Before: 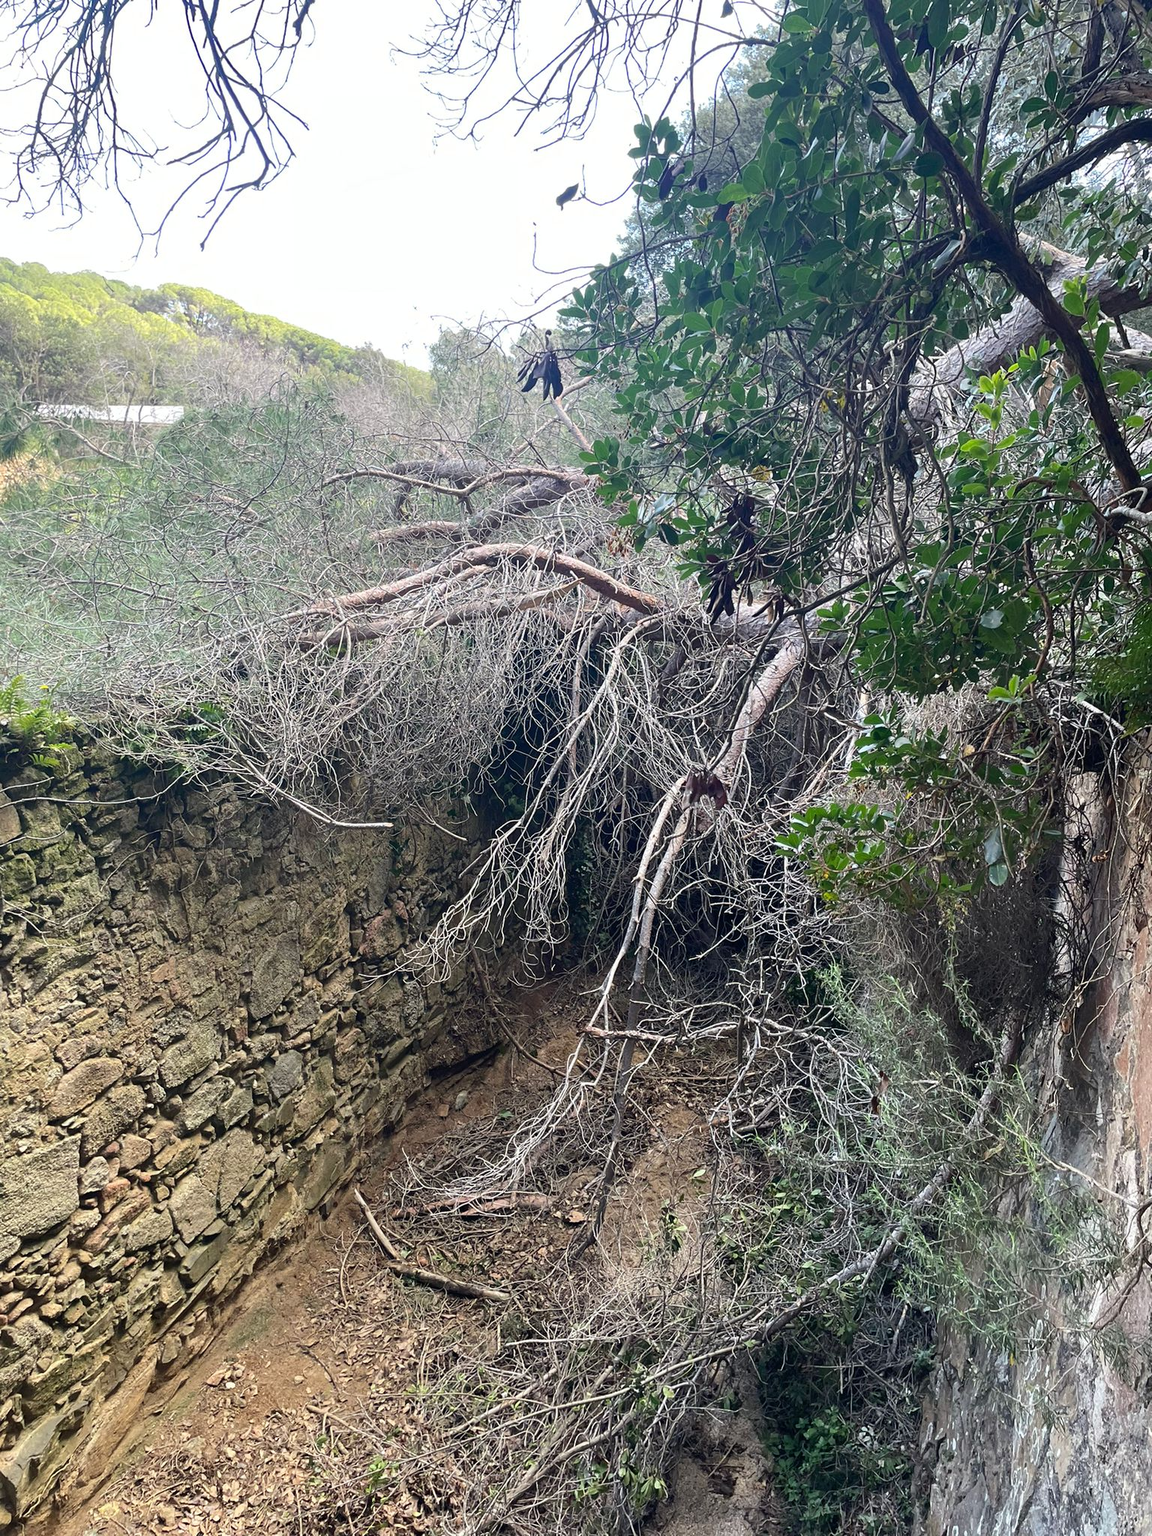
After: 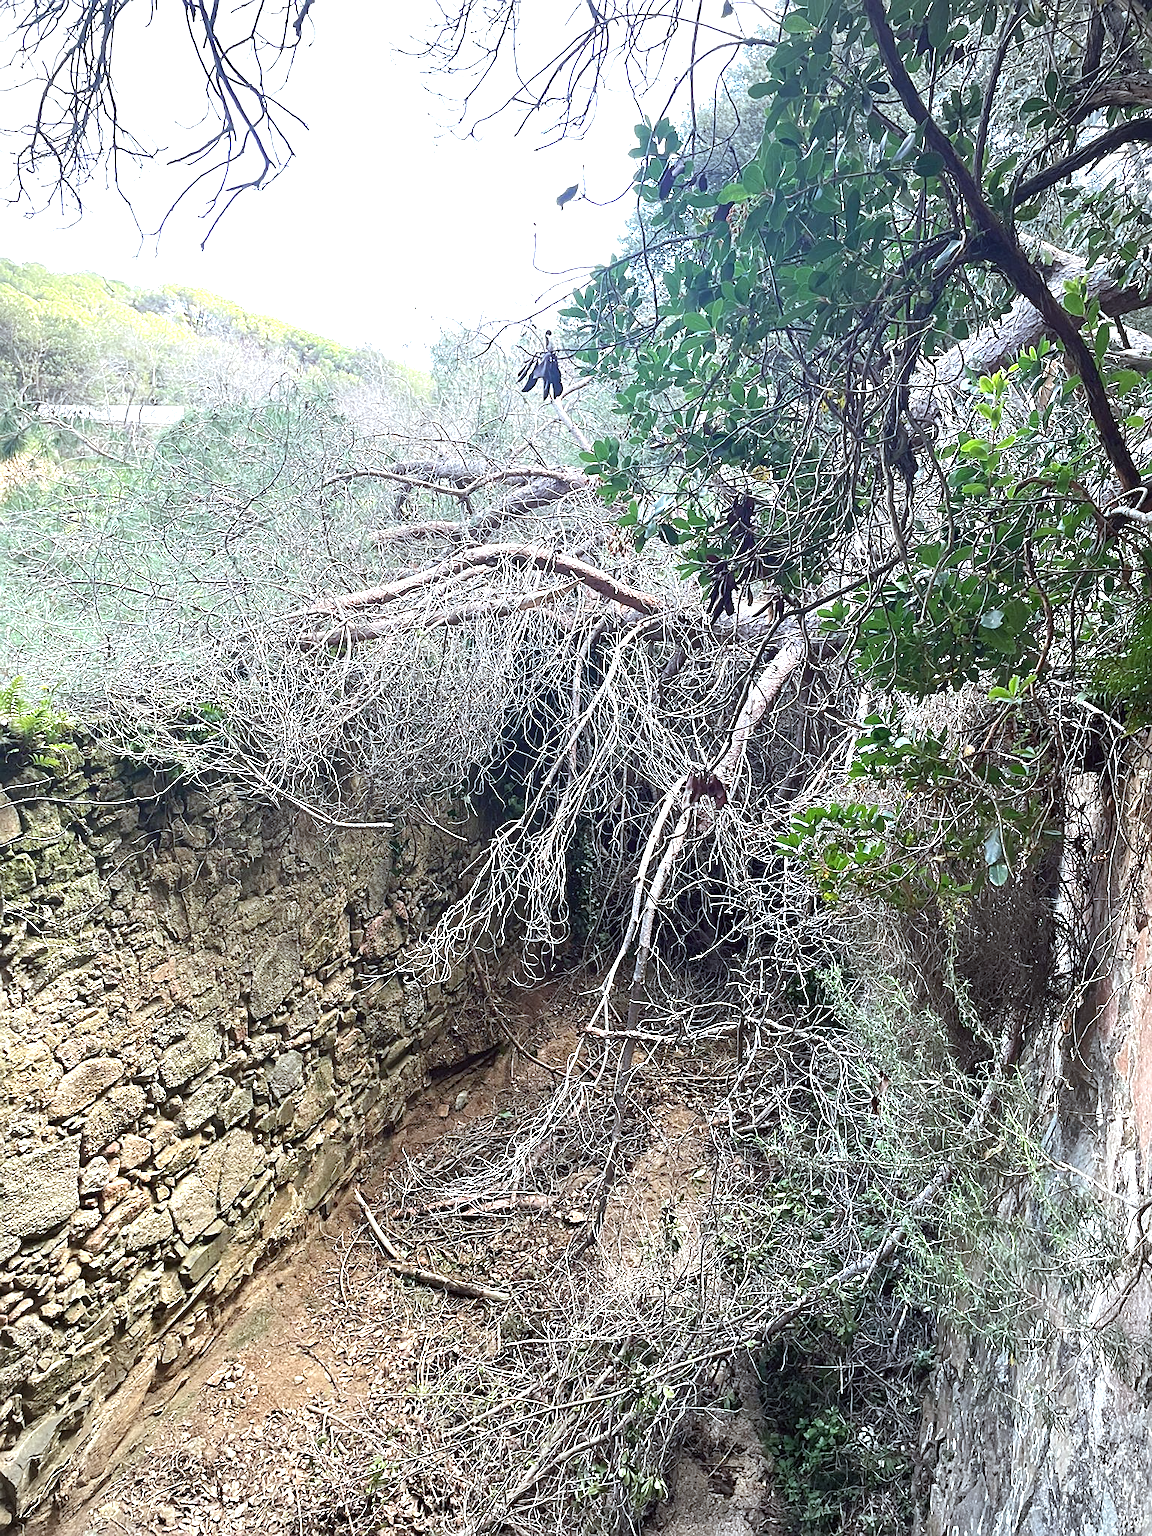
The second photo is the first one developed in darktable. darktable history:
vignetting: fall-off radius 61%
shadows and highlights: shadows -12.86, white point adjustment 4.06, highlights 26.86
color correction: highlights a* -3.07, highlights b* -6.87, shadows a* 3.27, shadows b* 5.55
exposure: black level correction 0, exposure 0.694 EV, compensate highlight preservation false
sharpen: on, module defaults
